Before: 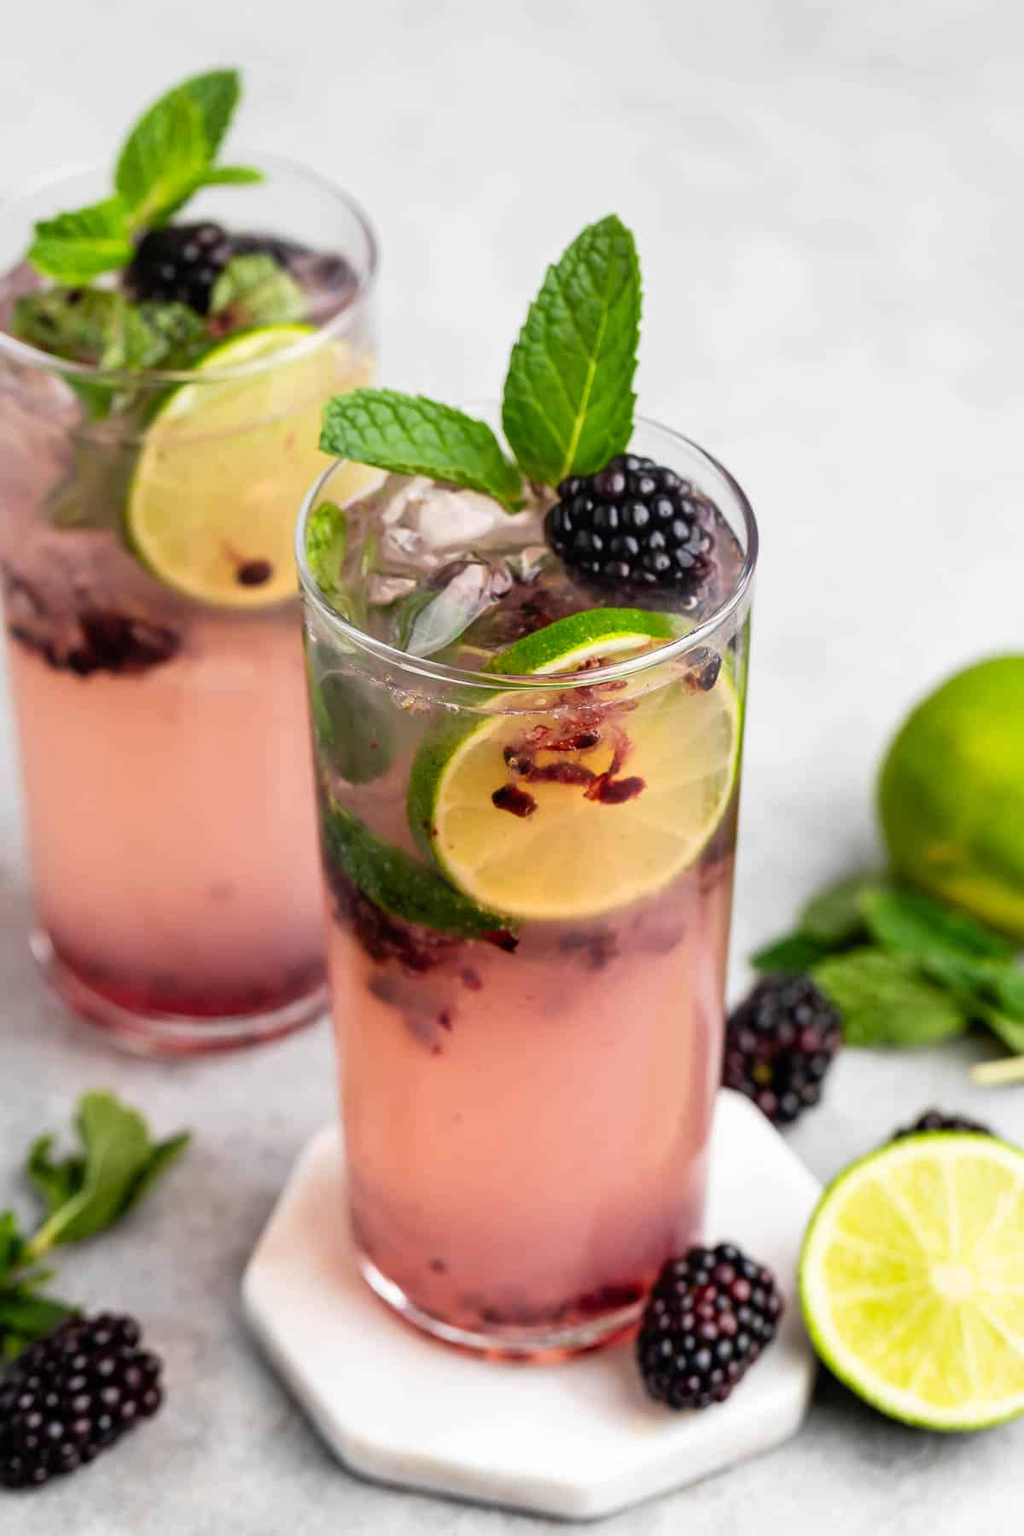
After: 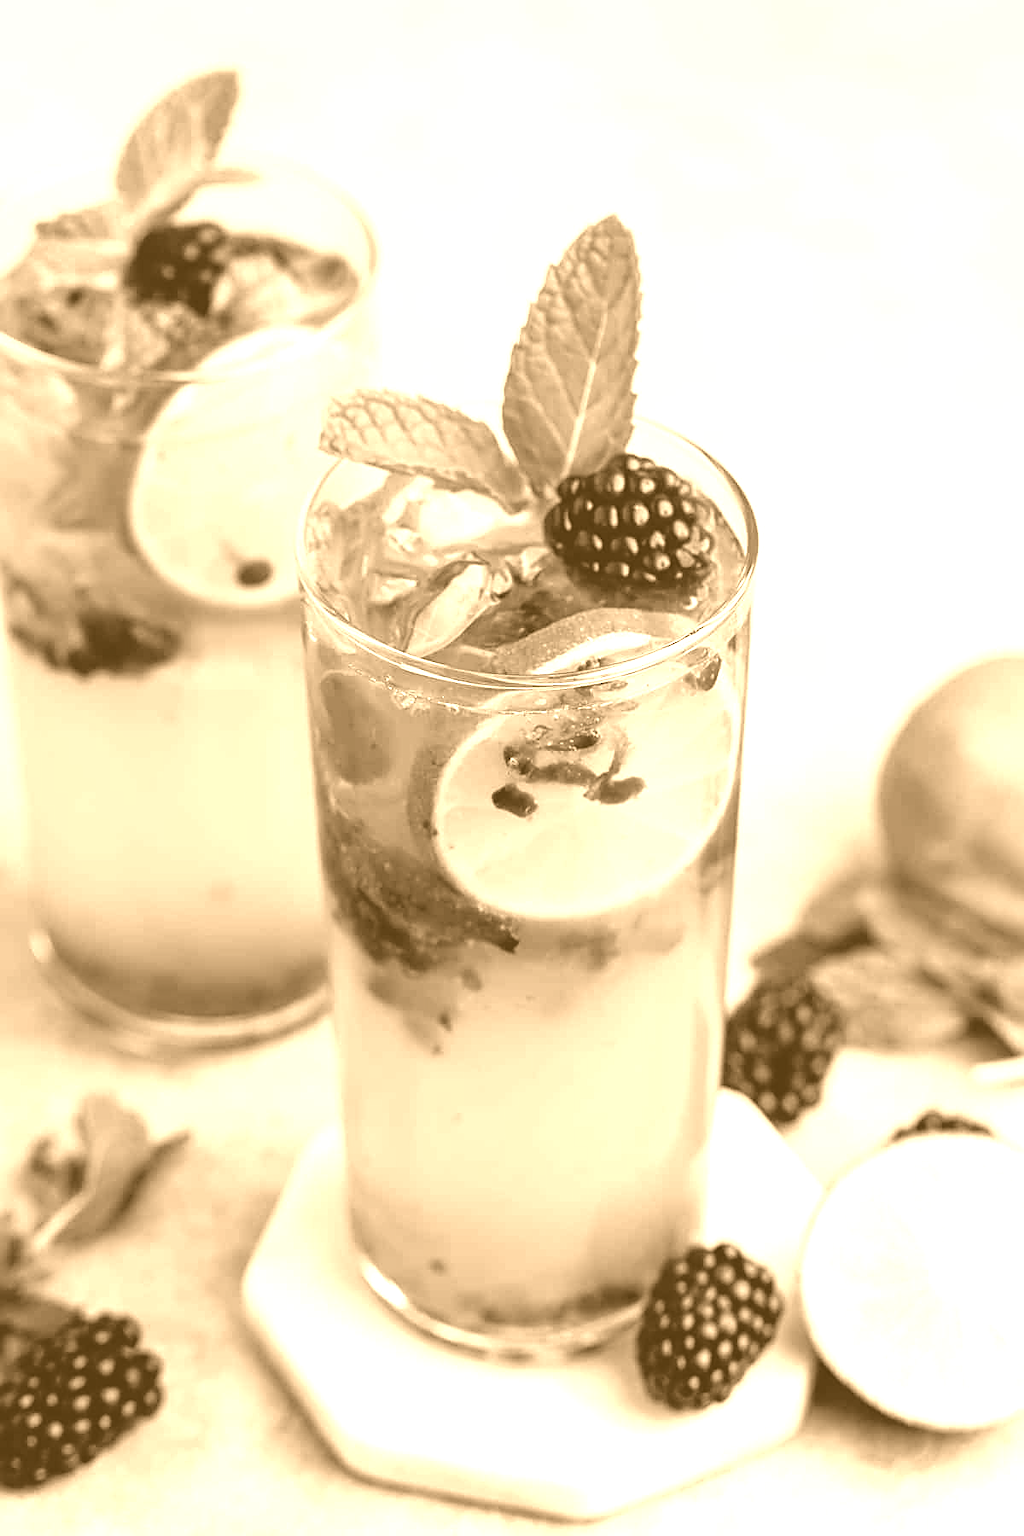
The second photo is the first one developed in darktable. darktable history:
sharpen: on, module defaults
colorize: hue 28.8°, source mix 100%
